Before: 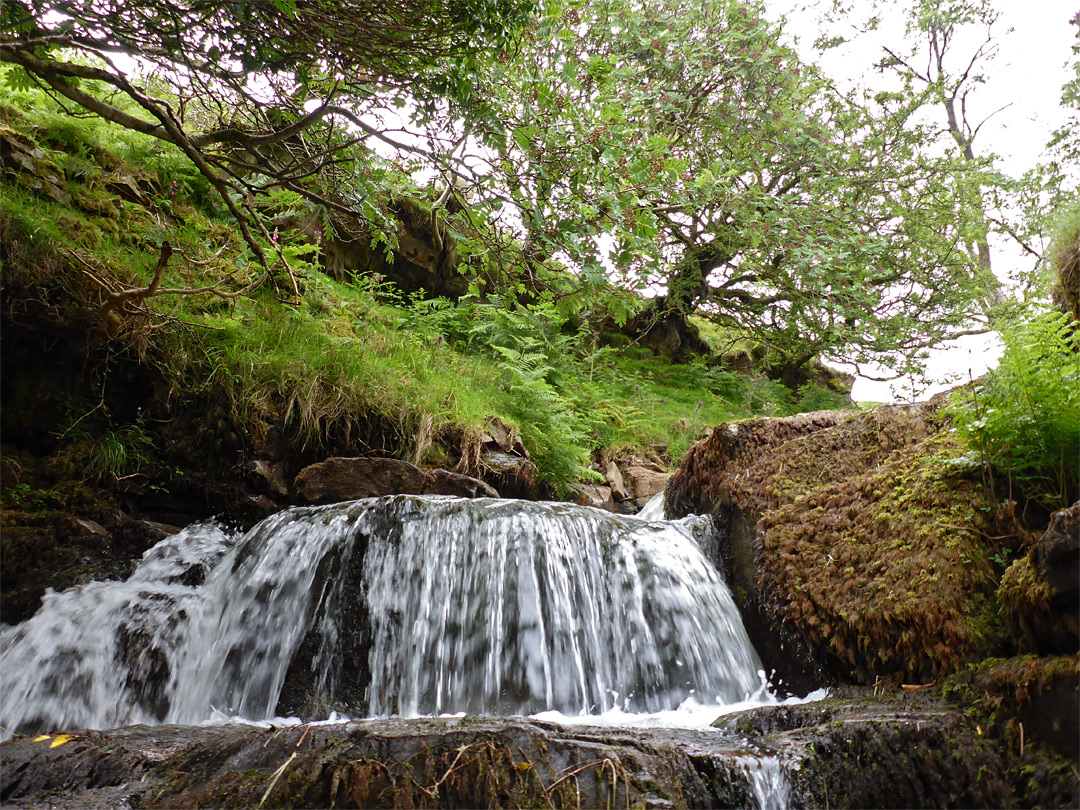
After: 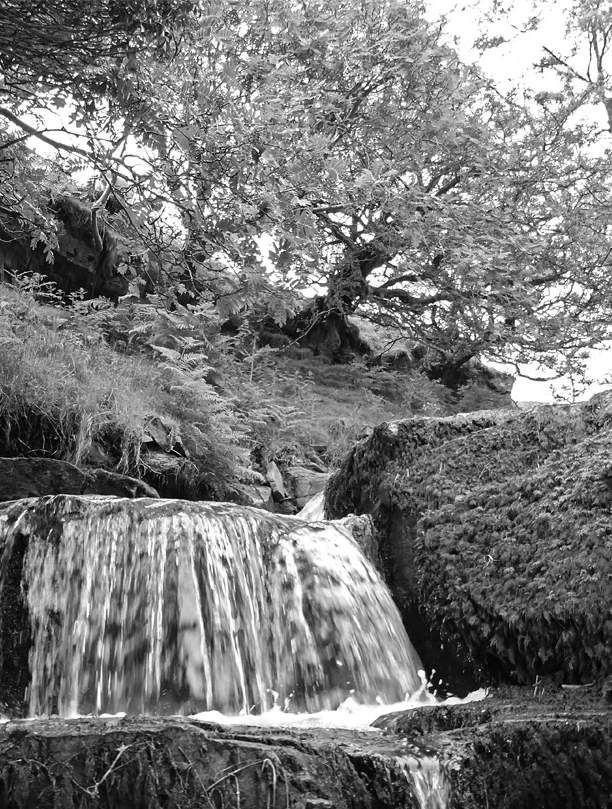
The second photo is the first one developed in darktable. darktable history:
color zones: curves: ch1 [(0, -0.014) (0.143, -0.013) (0.286, -0.013) (0.429, -0.016) (0.571, -0.019) (0.714, -0.015) (0.857, 0.002) (1, -0.014)]
crop: left 31.545%, top 0.006%, right 11.72%
